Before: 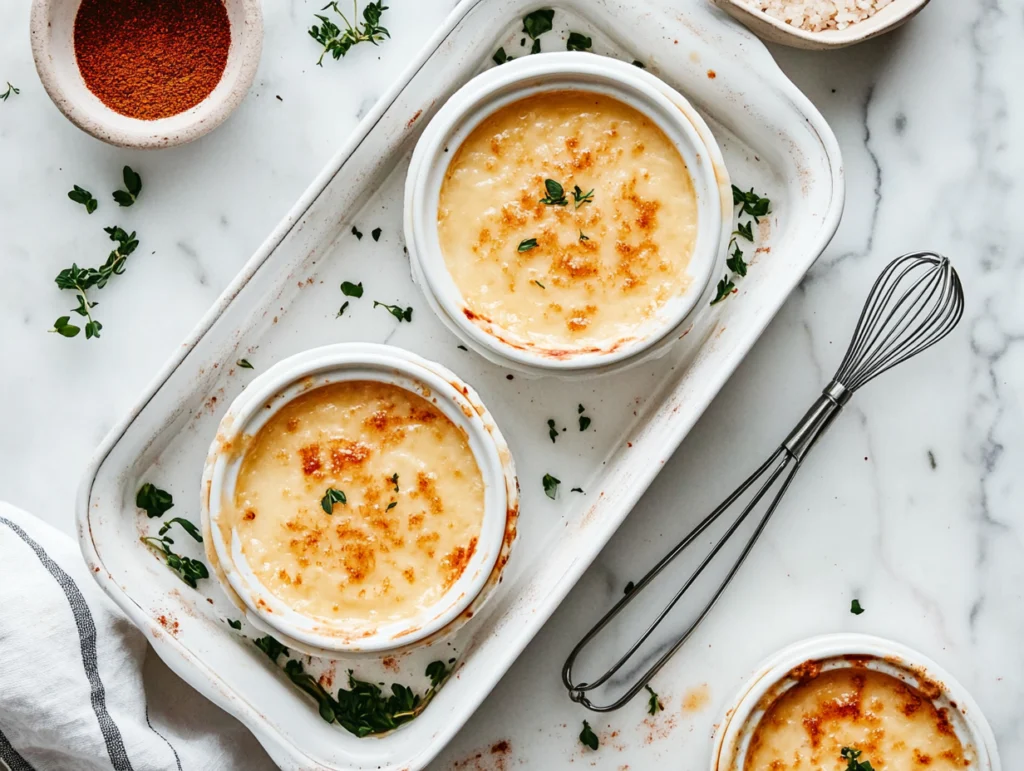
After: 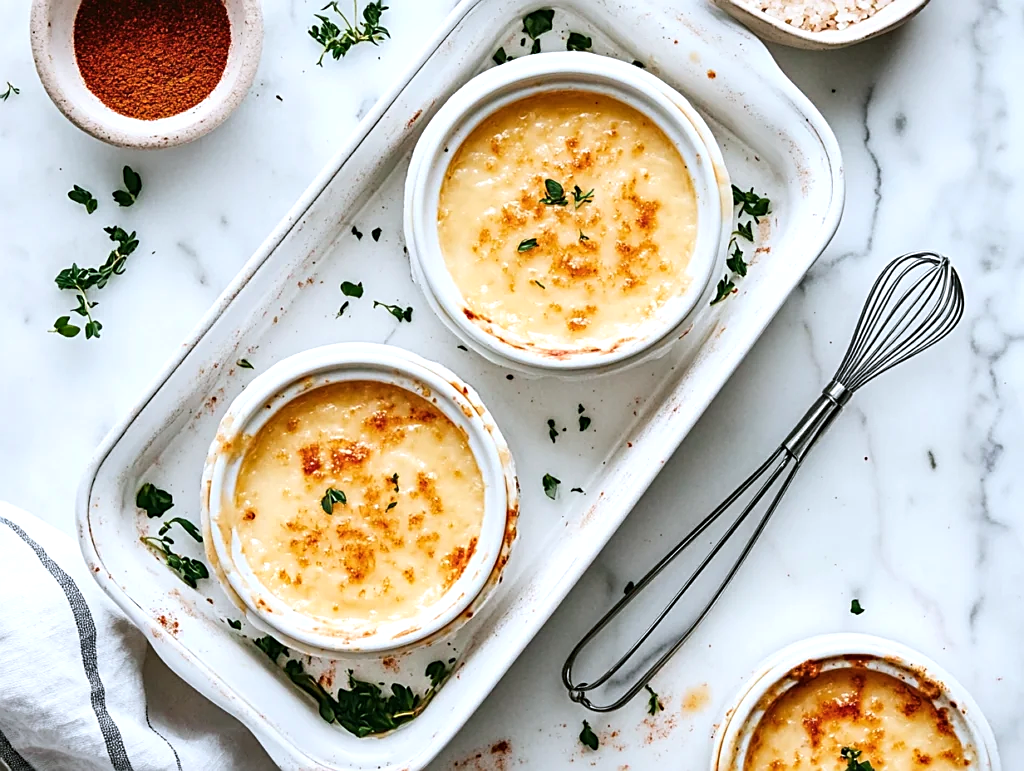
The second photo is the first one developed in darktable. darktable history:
color balance rgb: shadows lift › chroma 2.054%, shadows lift › hue 215.56°, highlights gain › luminance 17.16%, highlights gain › chroma 2.904%, highlights gain › hue 261.68°, perceptual saturation grading › global saturation 0.082%, global vibrance 20%
sharpen: on, module defaults
